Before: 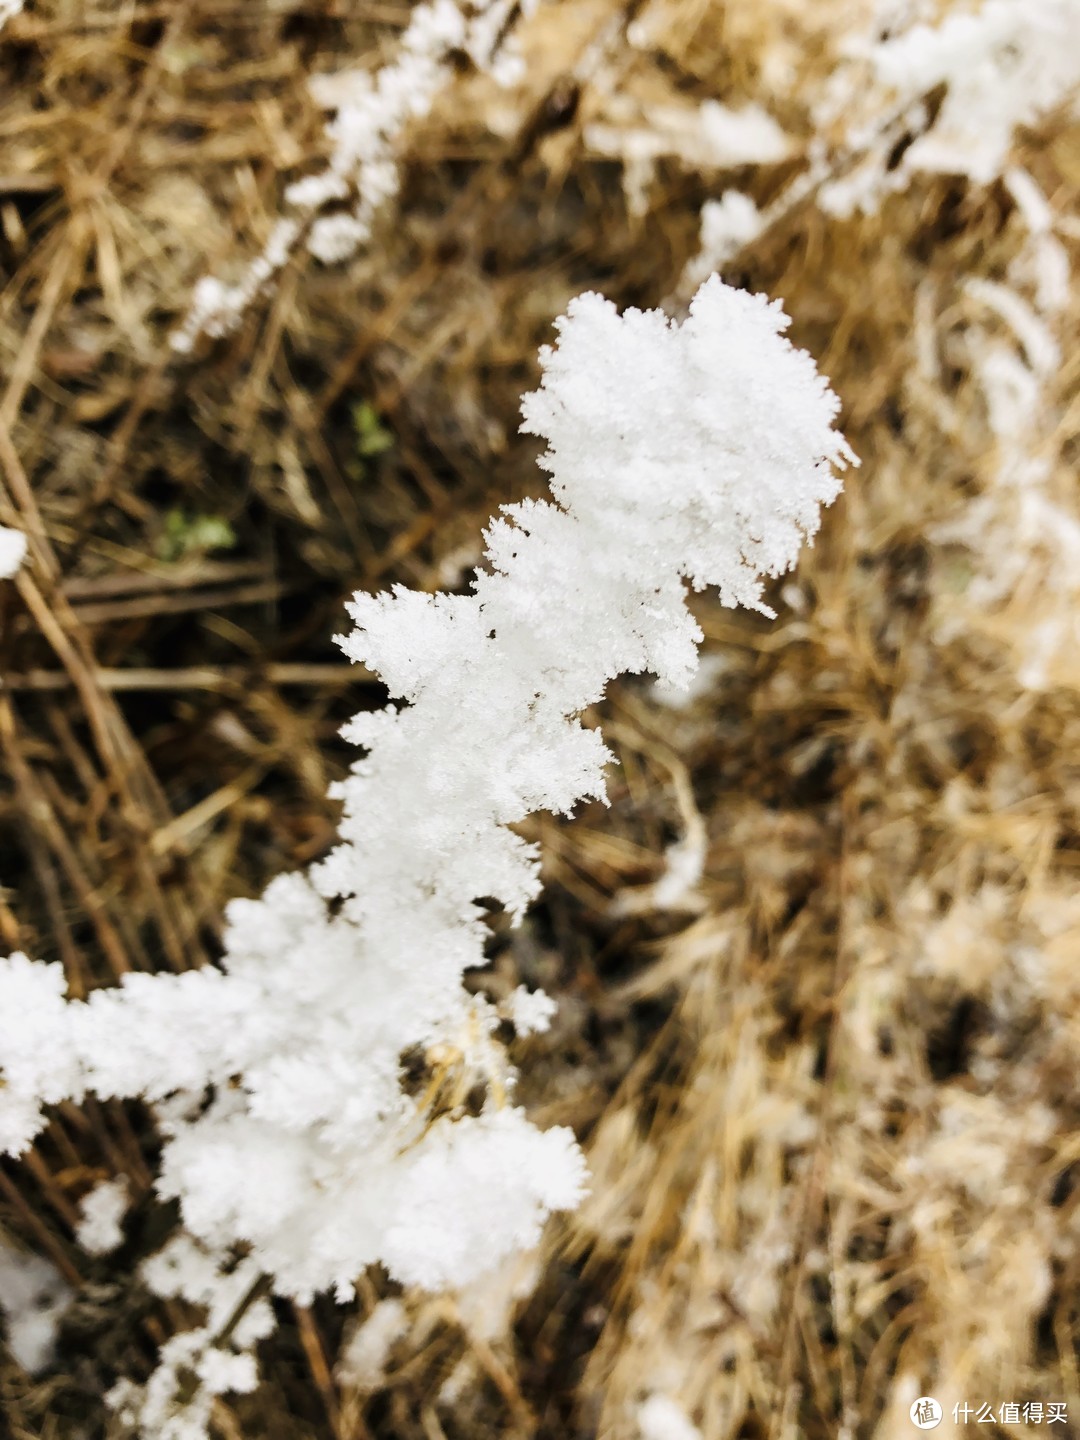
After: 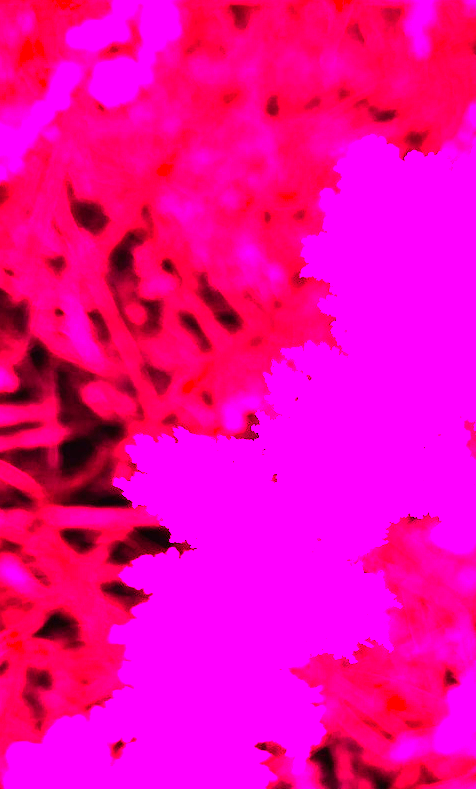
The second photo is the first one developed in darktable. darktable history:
white balance: red 4.26, blue 1.802
crop: left 20.248%, top 10.86%, right 35.675%, bottom 34.321%
color zones: curves: ch1 [(0.29, 0.492) (0.373, 0.185) (0.509, 0.481)]; ch2 [(0.25, 0.462) (0.749, 0.457)], mix 40.67%
